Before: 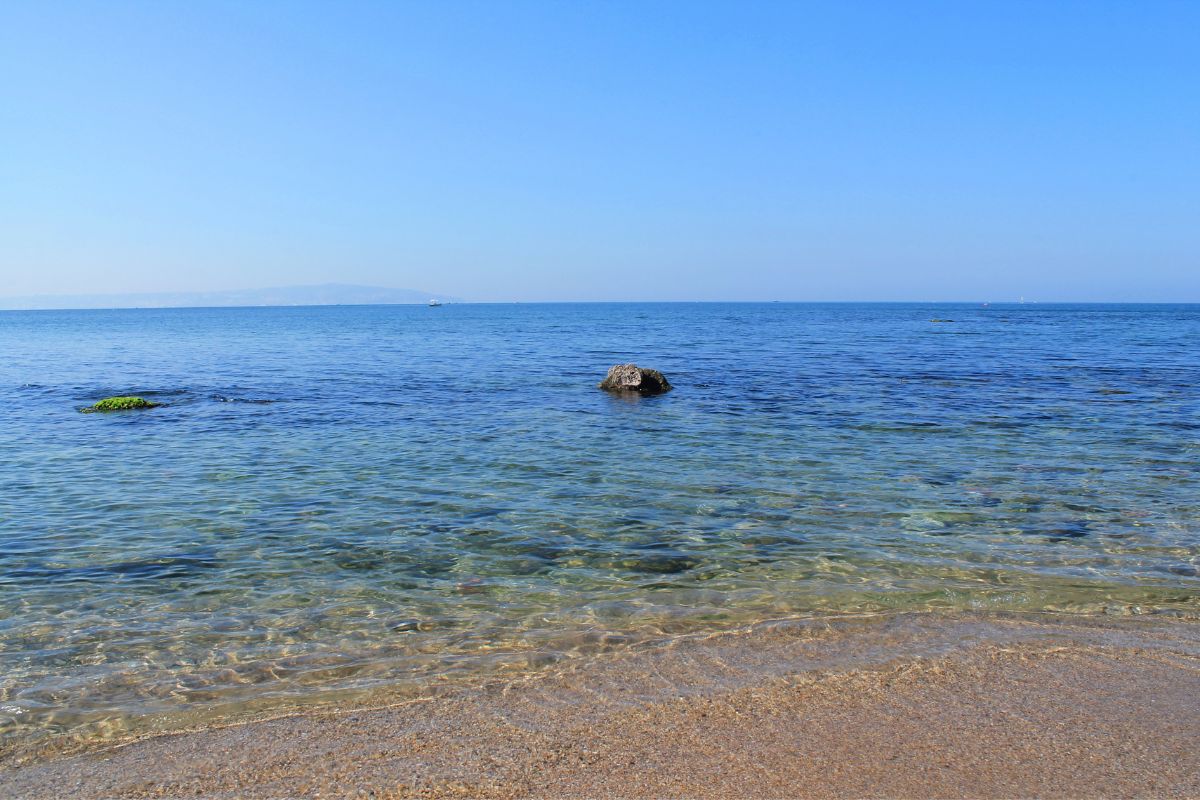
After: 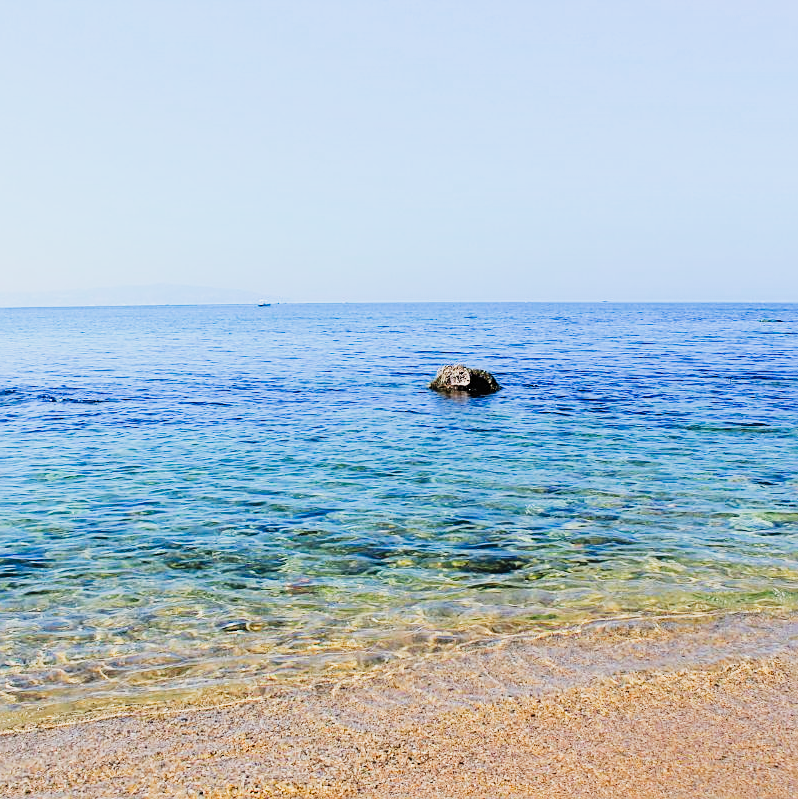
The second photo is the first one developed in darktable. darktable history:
exposure: exposure 0.128 EV, compensate highlight preservation false
sharpen: on, module defaults
tone curve: curves: ch0 [(0, 0) (0.131, 0.094) (0.326, 0.386) (0.481, 0.623) (0.593, 0.764) (0.812, 0.933) (1, 0.974)]; ch1 [(0, 0) (0.366, 0.367) (0.475, 0.453) (0.494, 0.493) (0.504, 0.497) (0.553, 0.584) (1, 1)]; ch2 [(0, 0) (0.333, 0.346) (0.375, 0.375) (0.424, 0.43) (0.476, 0.492) (0.502, 0.503) (0.533, 0.556) (0.566, 0.599) (0.614, 0.653) (1, 1)], preserve colors none
color balance rgb: perceptual saturation grading › global saturation 30.492%
crop and rotate: left 14.294%, right 19.157%
filmic rgb: black relative exposure -7.65 EV, white relative exposure 4.56 EV, hardness 3.61, color science v5 (2021), contrast in shadows safe, contrast in highlights safe
